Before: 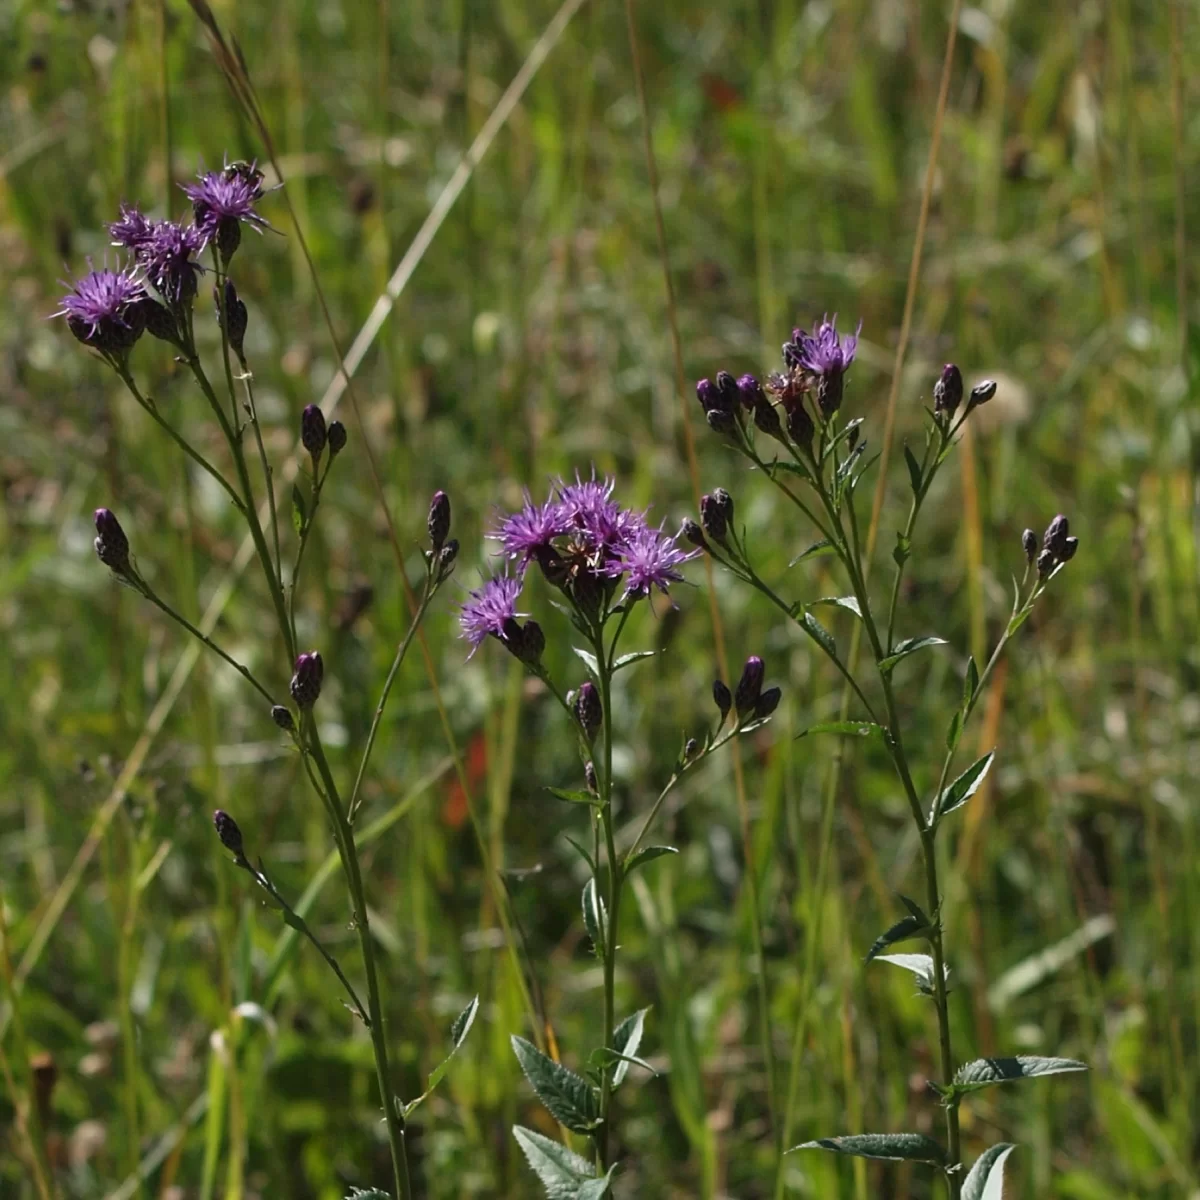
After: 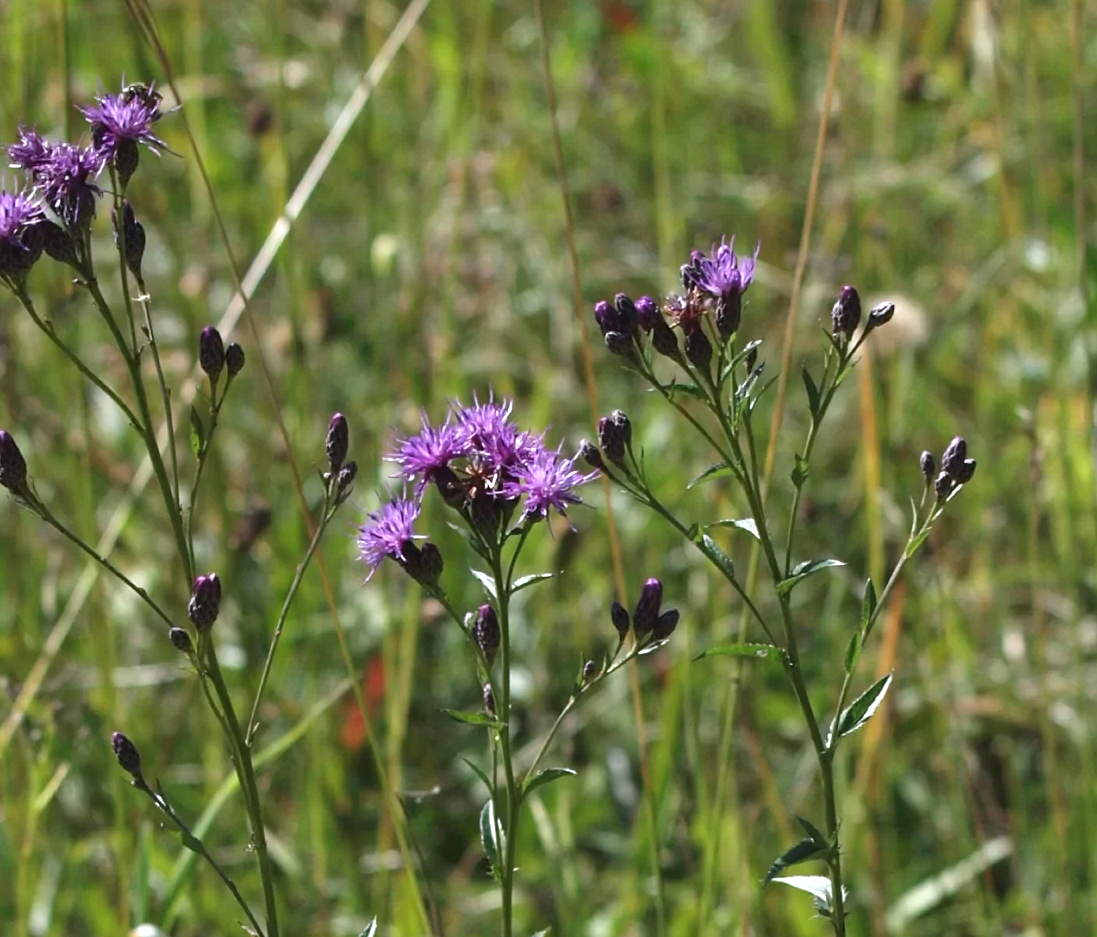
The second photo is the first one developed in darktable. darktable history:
crop: left 8.504%, top 6.573%, bottom 15.333%
exposure: black level correction 0, exposure 0.691 EV, compensate highlight preservation false
color calibration: illuminant as shot in camera, x 0.358, y 0.373, temperature 4628.91 K
